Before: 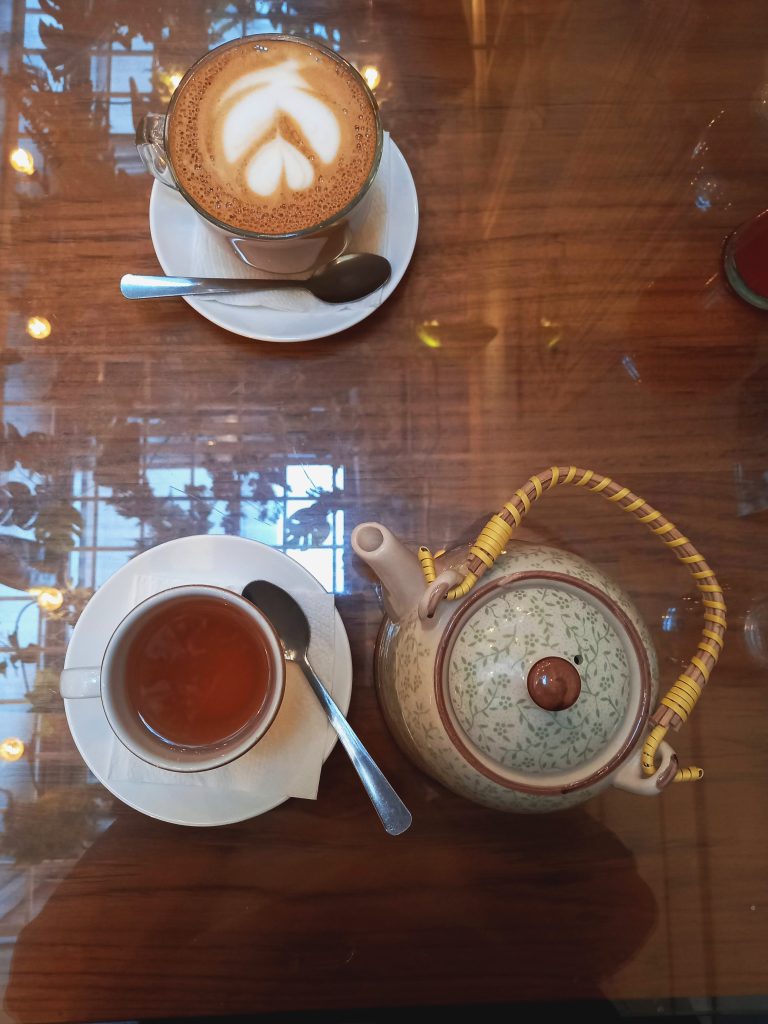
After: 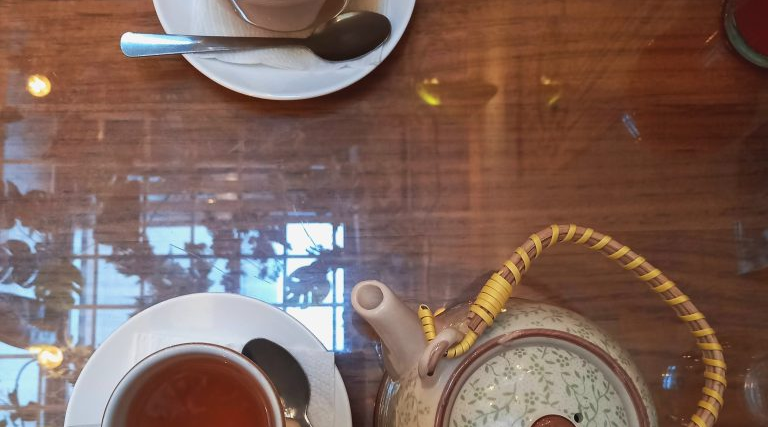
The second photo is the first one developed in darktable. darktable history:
crop and rotate: top 23.699%, bottom 34.507%
